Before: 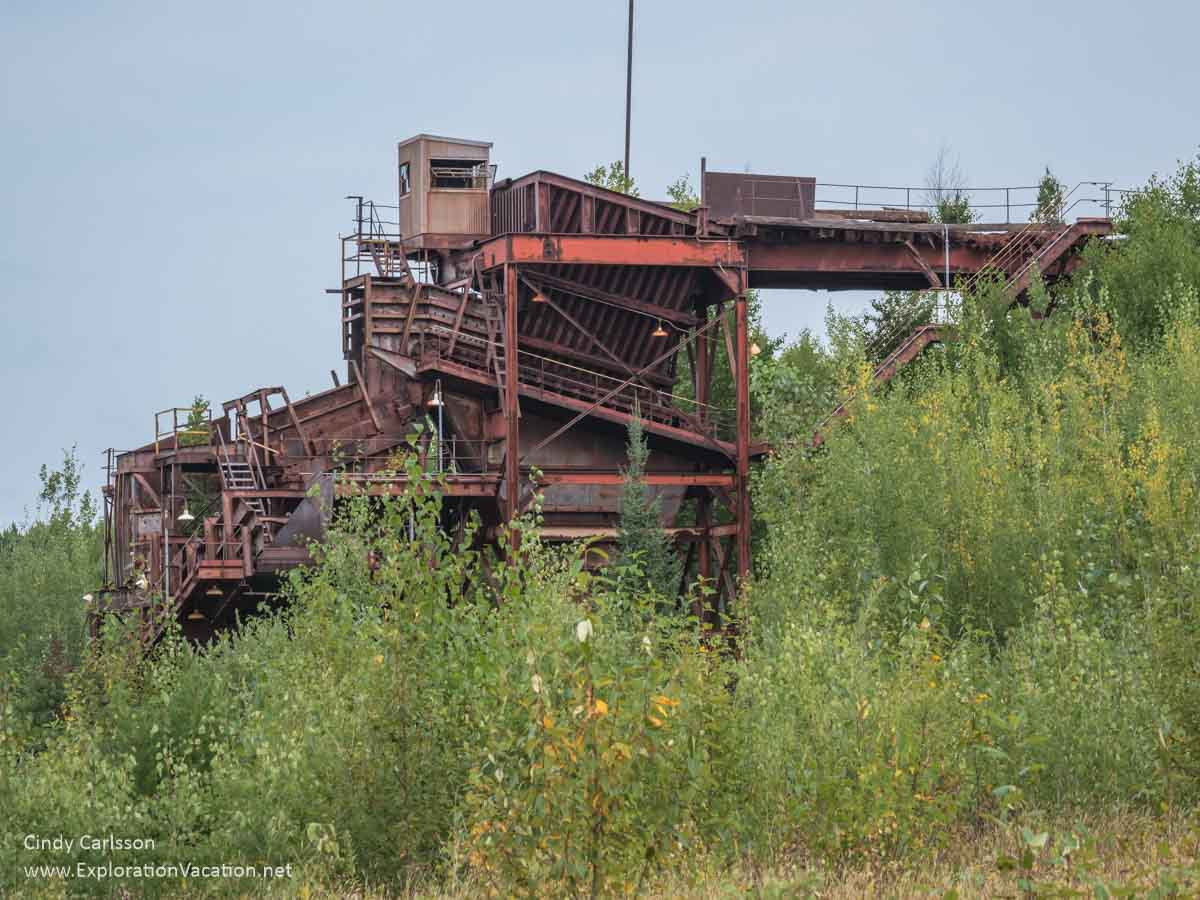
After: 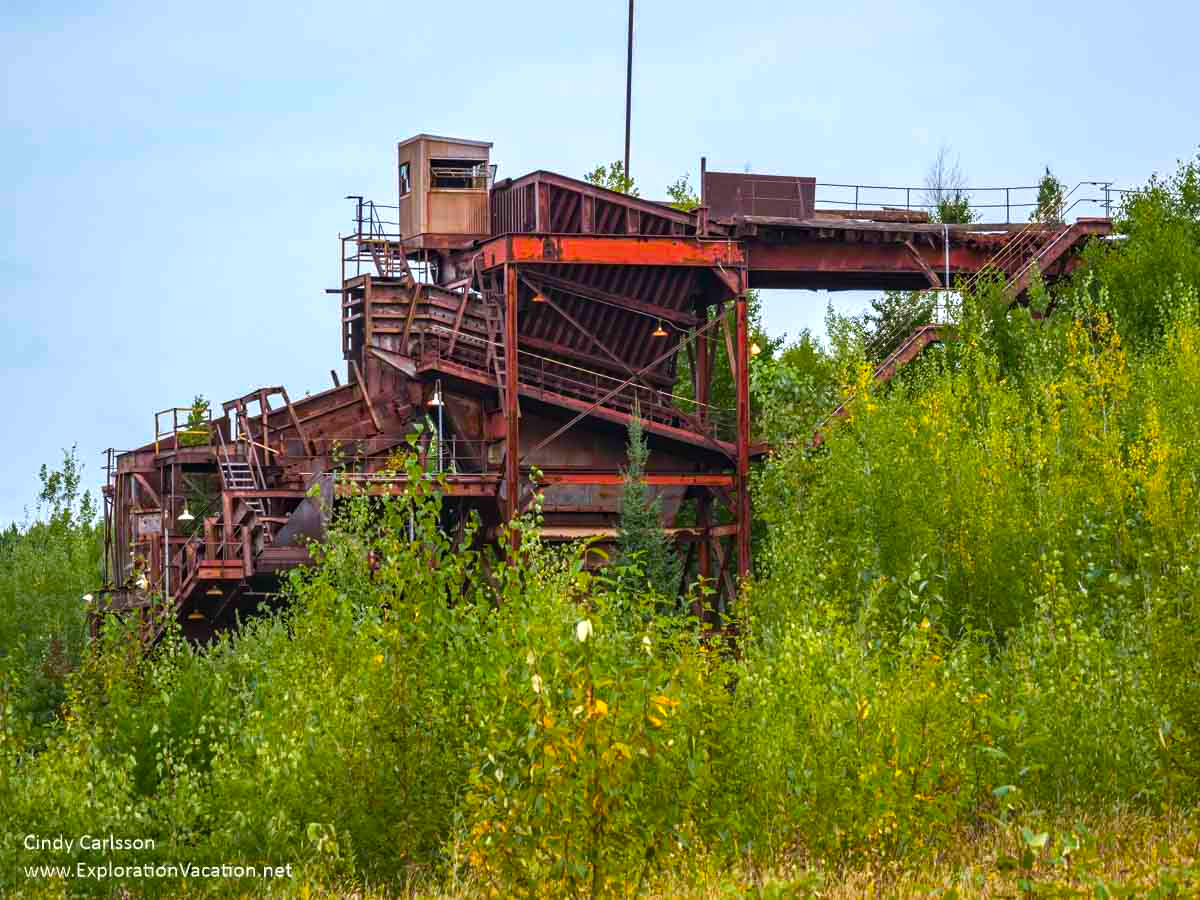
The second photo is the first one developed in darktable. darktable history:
color balance rgb: linear chroma grading › global chroma 9%, perceptual saturation grading › global saturation 36%, perceptual saturation grading › shadows 35%, perceptual brilliance grading › global brilliance 15%, perceptual brilliance grading › shadows -35%, global vibrance 15%
haze removal: compatibility mode true, adaptive false
